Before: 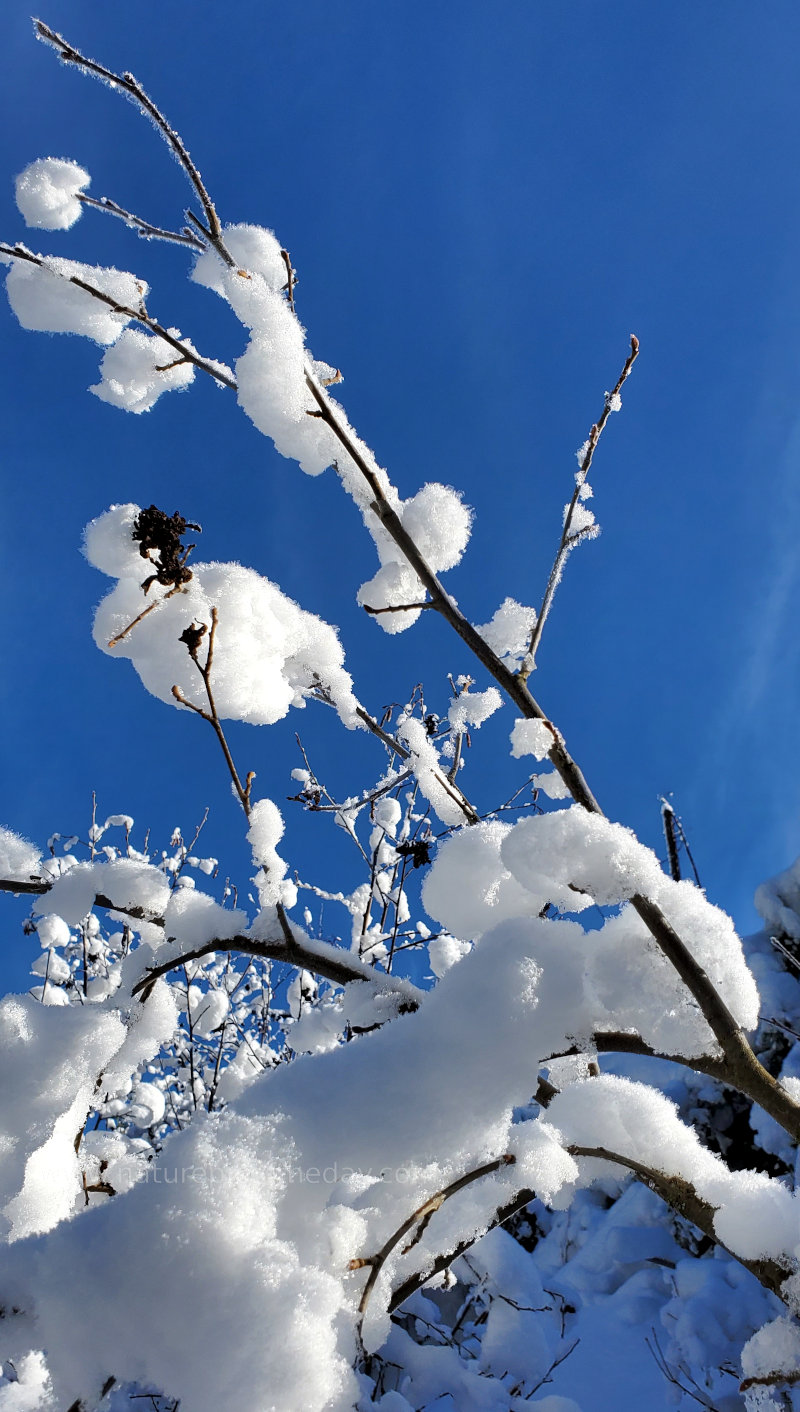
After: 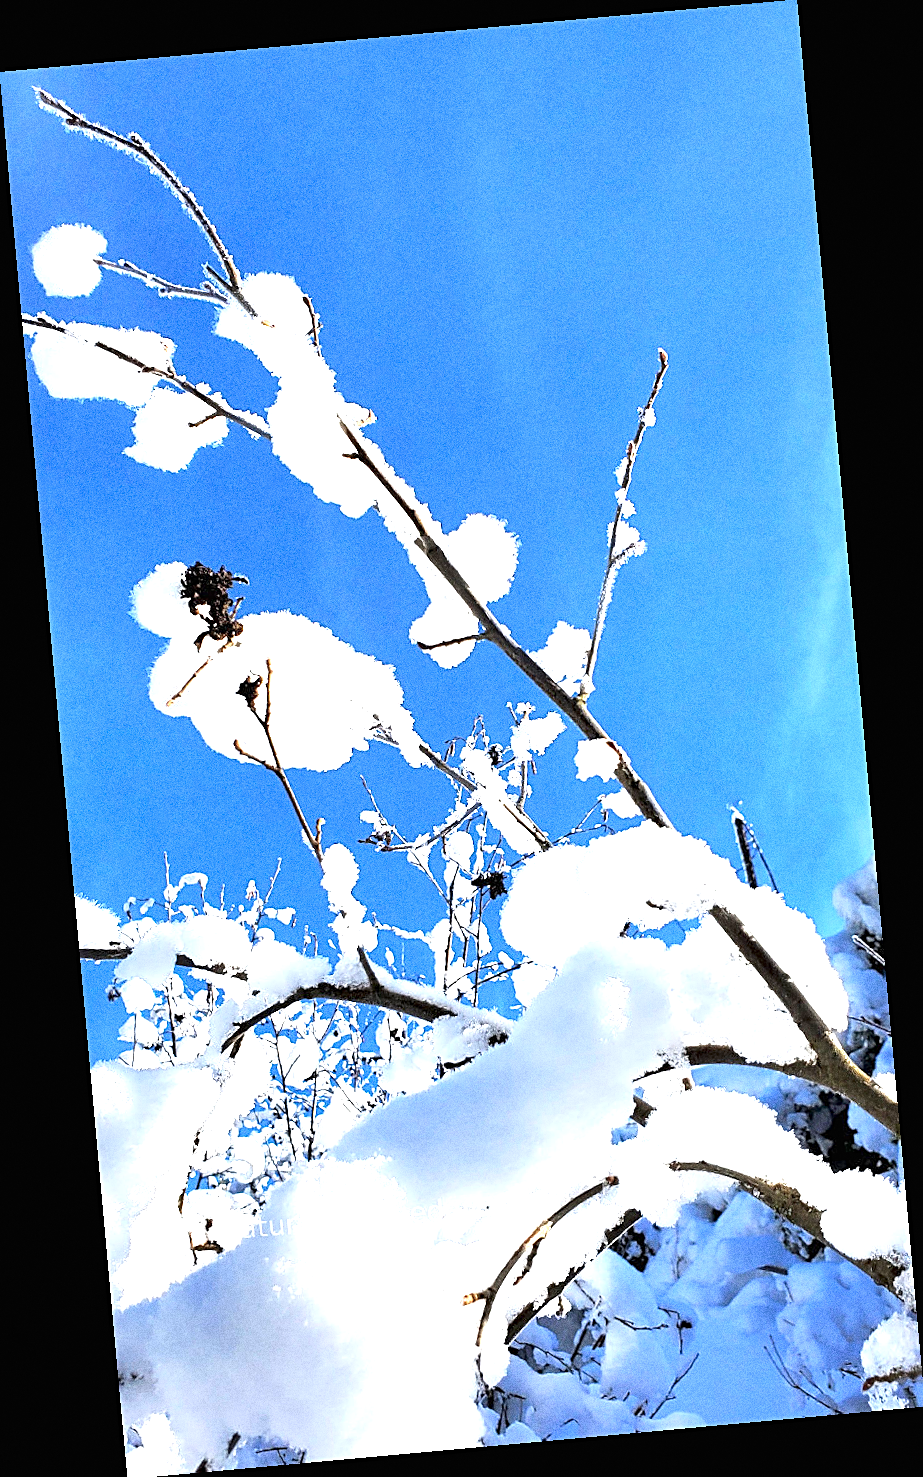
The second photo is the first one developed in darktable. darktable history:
rotate and perspective: rotation -5.2°, automatic cropping off
grain: coarseness 0.09 ISO, strength 40%
exposure: black level correction 0, exposure 2 EV, compensate highlight preservation false
sharpen: on, module defaults
